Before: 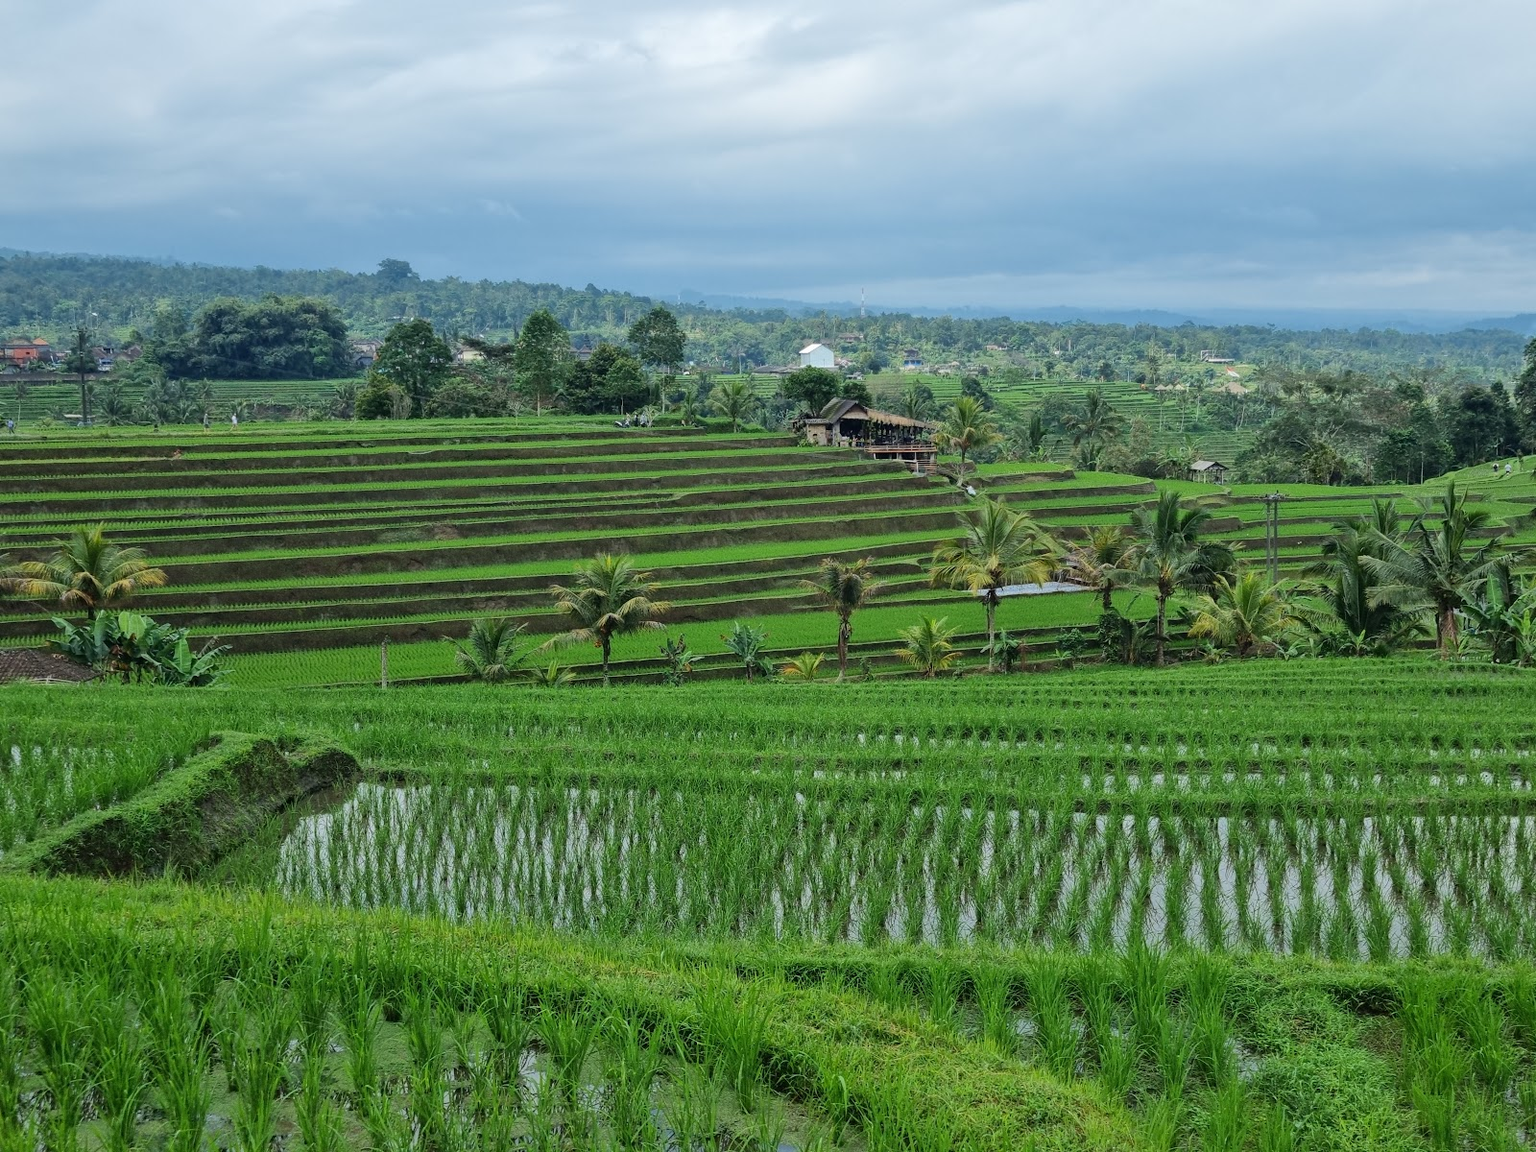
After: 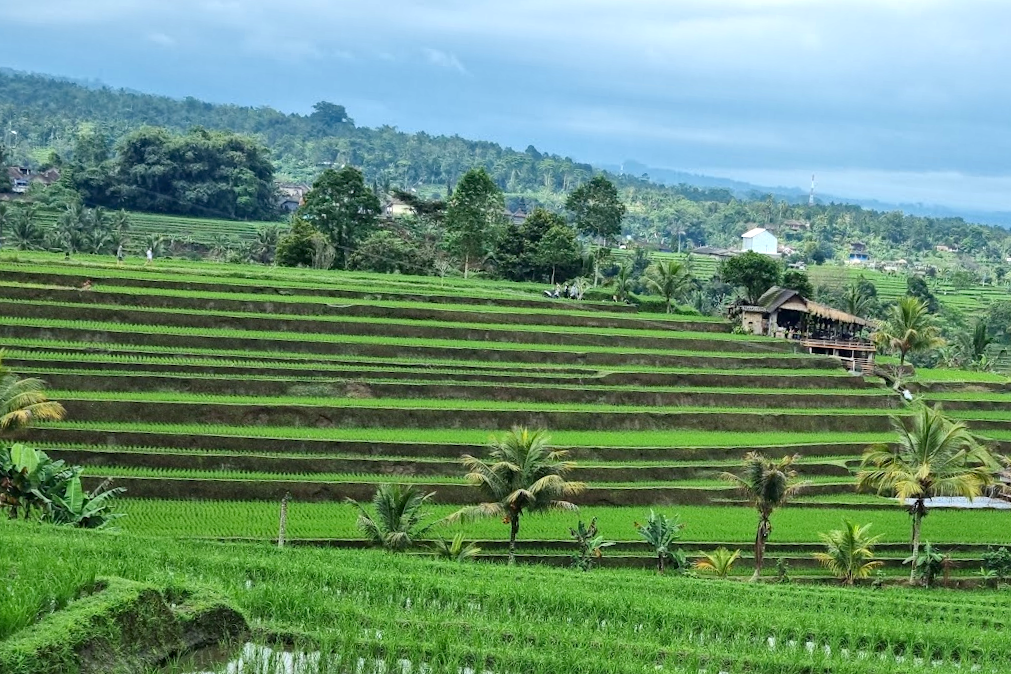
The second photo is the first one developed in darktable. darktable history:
crop and rotate: angle -4.99°, left 2.122%, top 6.945%, right 27.566%, bottom 30.519%
local contrast: mode bilateral grid, contrast 20, coarseness 50, detail 130%, midtone range 0.2
haze removal: compatibility mode true, adaptive false
exposure: black level correction 0, exposure 0.5 EV, compensate highlight preservation false
base curve: curves: ch0 [(0, 0) (0.283, 0.295) (1, 1)], preserve colors none
